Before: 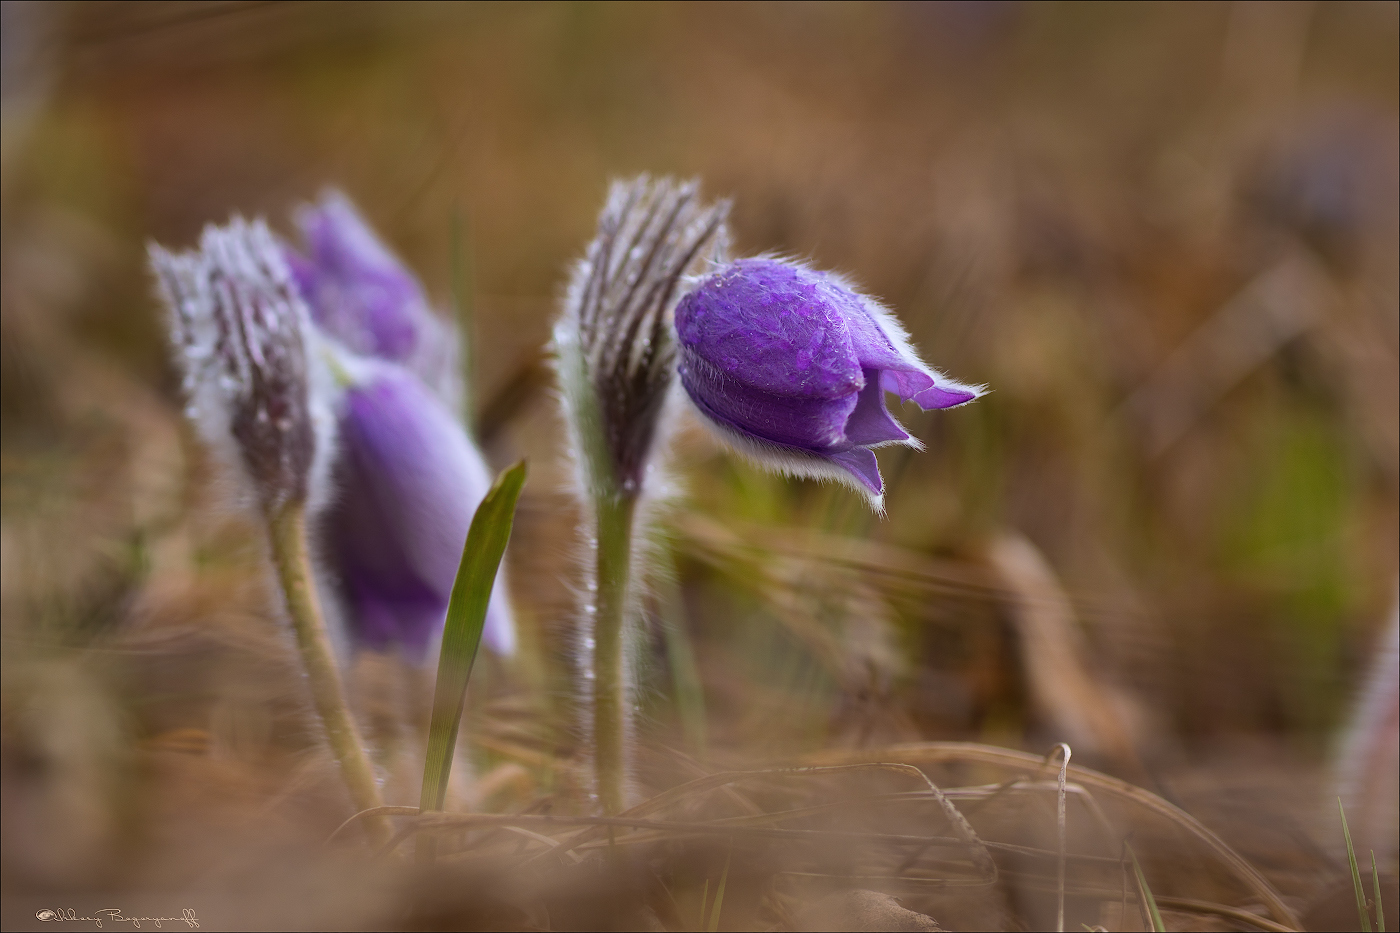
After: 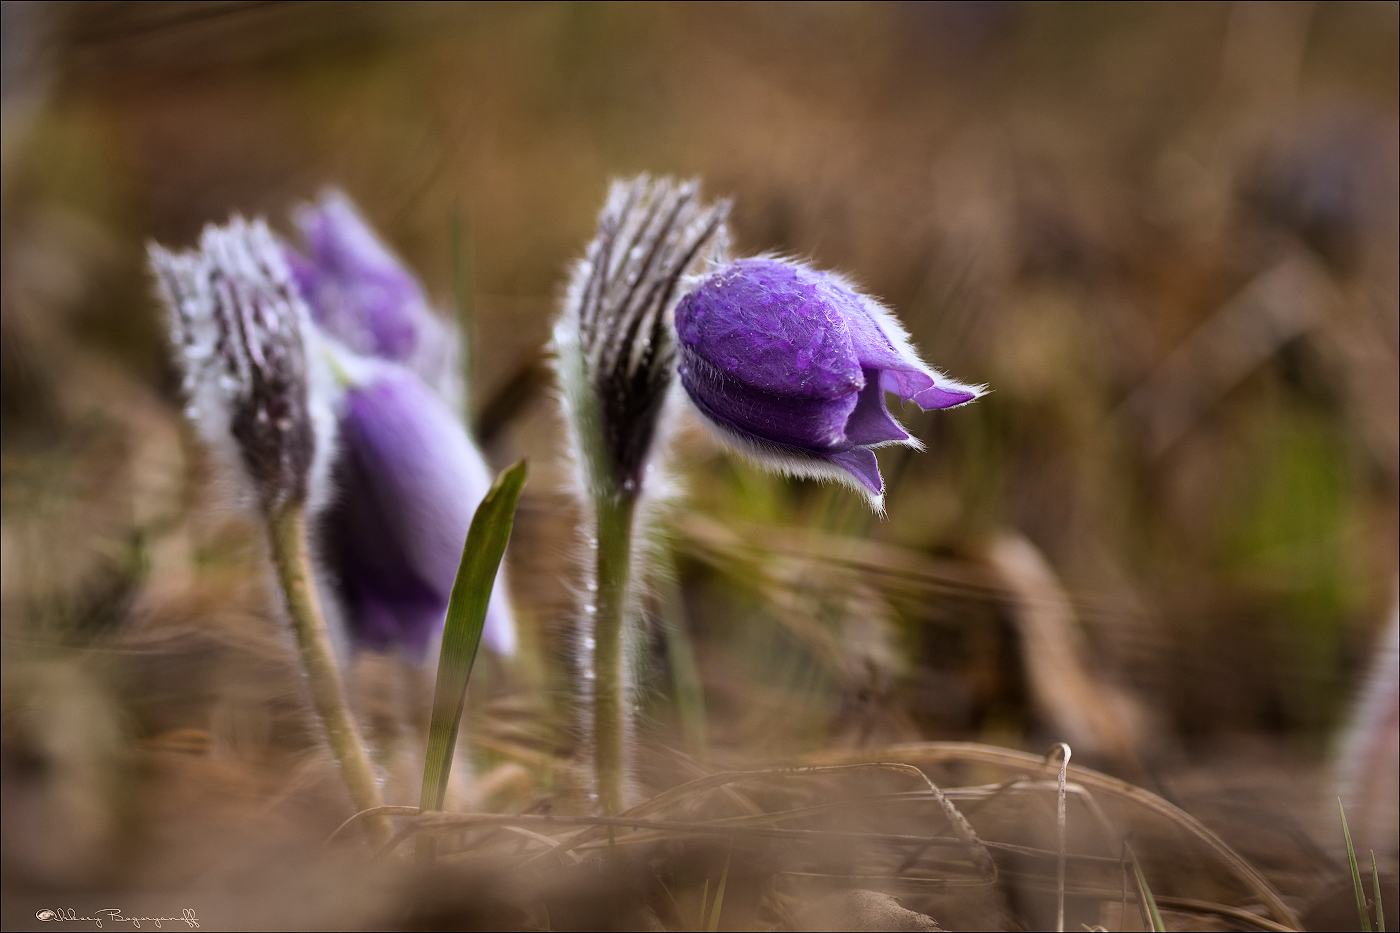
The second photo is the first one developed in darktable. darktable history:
filmic rgb: black relative exposure -6.43 EV, white relative exposure 2.43 EV, target white luminance 99.958%, hardness 5.3, latitude 0.223%, contrast 1.43, highlights saturation mix 1.73%
